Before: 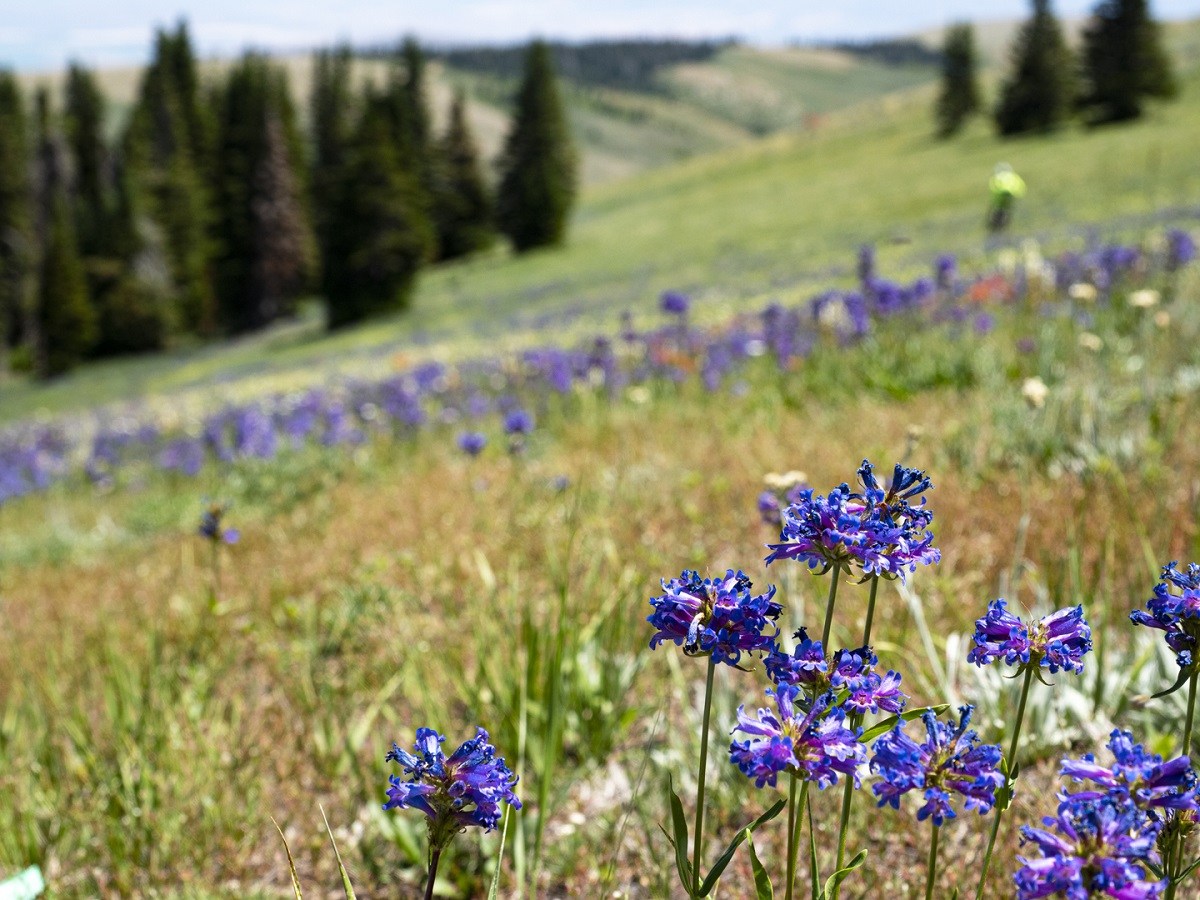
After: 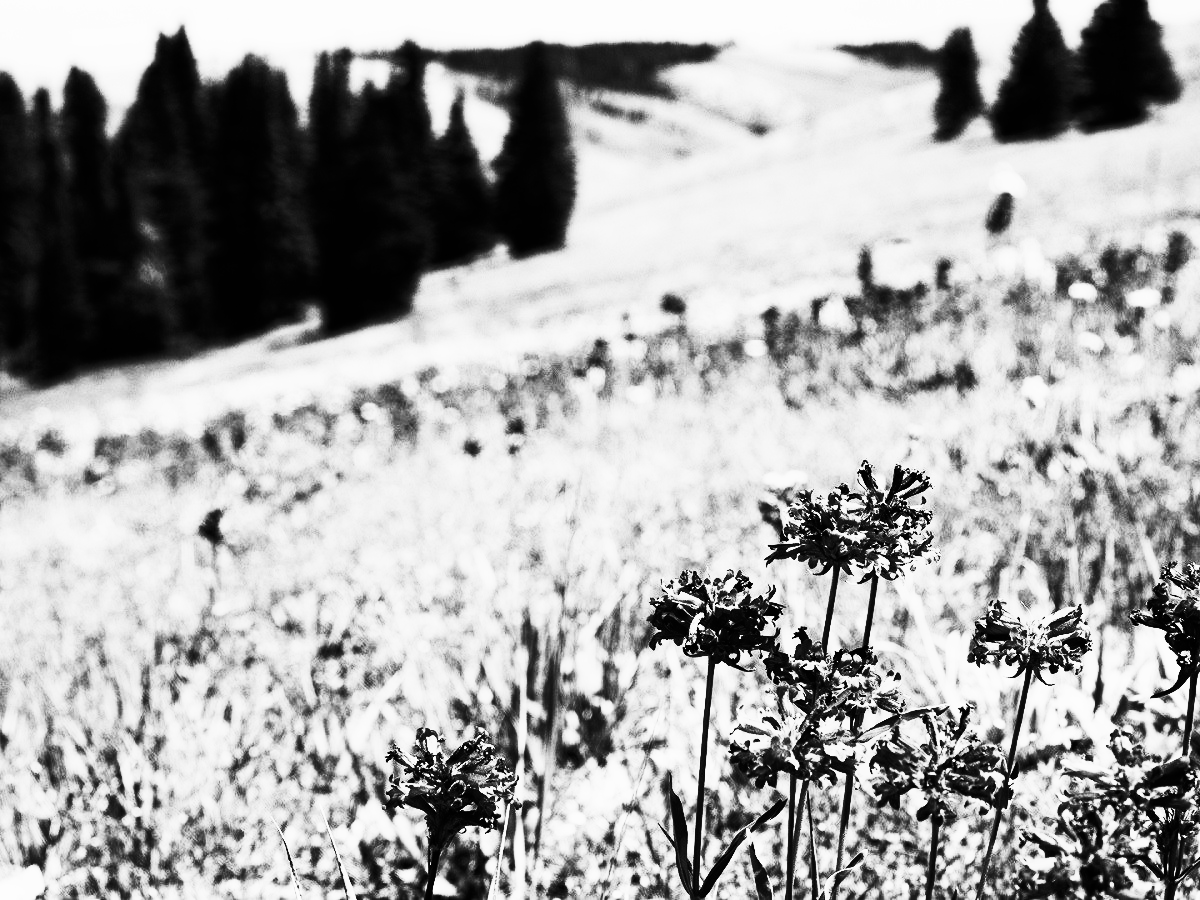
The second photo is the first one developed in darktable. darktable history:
contrast brightness saturation: contrast 0.93, brightness 0.2
monochrome: on, module defaults
sigmoid: contrast 1.7, skew -0.2, preserve hue 0%, red attenuation 0.1, red rotation 0.035, green attenuation 0.1, green rotation -0.017, blue attenuation 0.15, blue rotation -0.052, base primaries Rec2020
